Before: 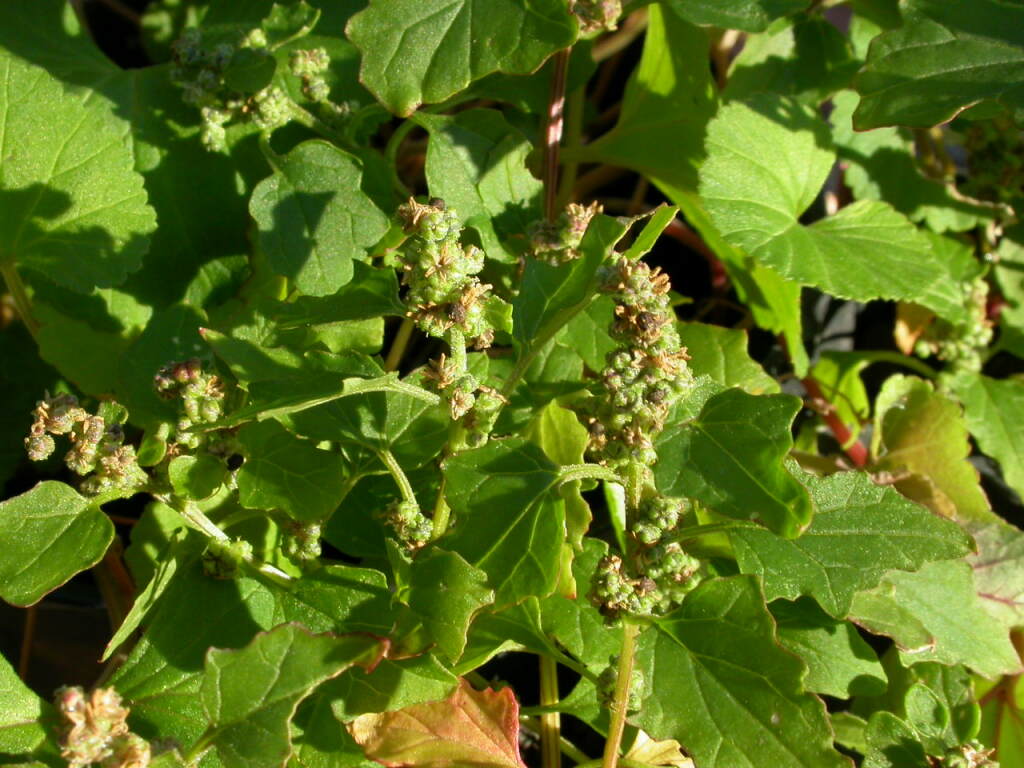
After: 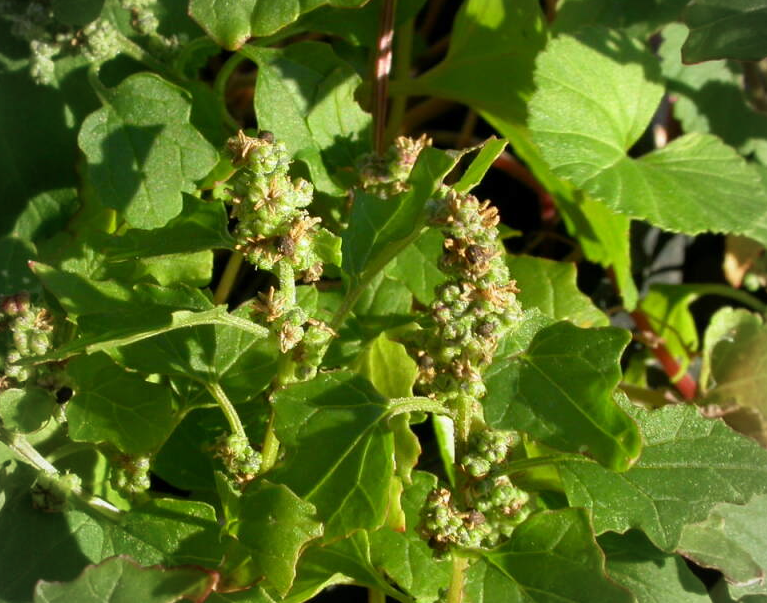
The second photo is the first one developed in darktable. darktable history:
vignetting: fall-off radius 60.79%, brightness -0.292
crop: left 16.789%, top 8.766%, right 8.3%, bottom 12.652%
